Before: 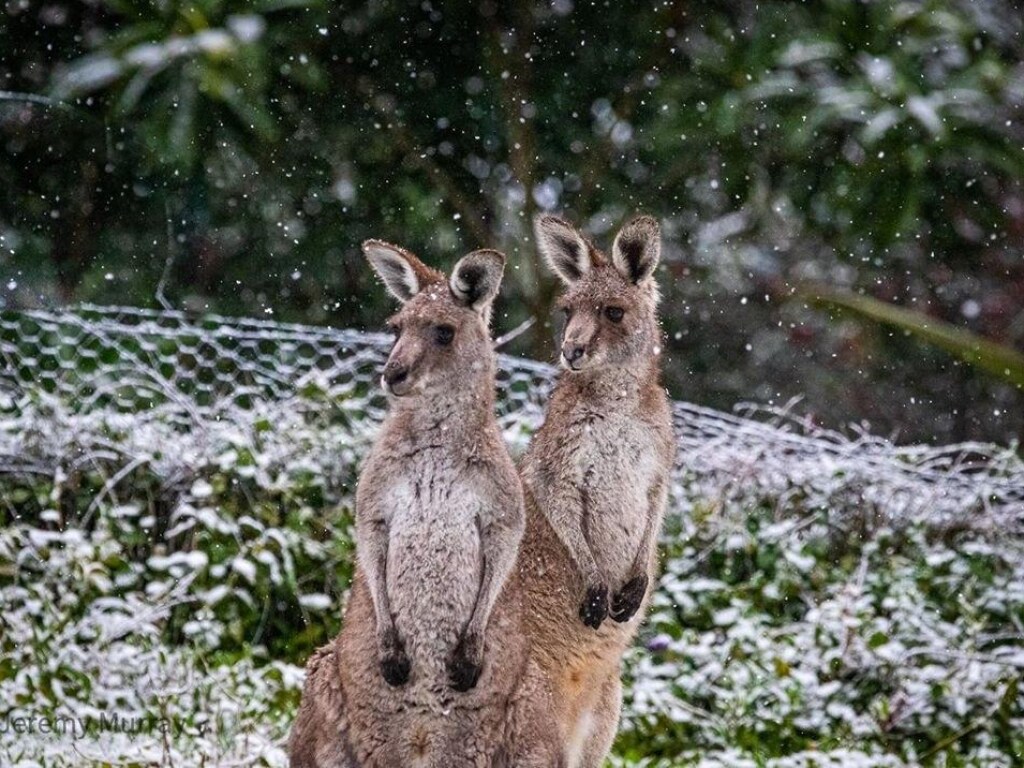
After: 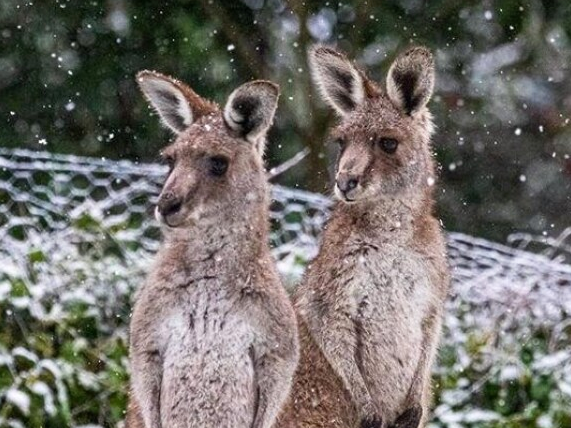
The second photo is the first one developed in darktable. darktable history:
crop and rotate: left 22.13%, top 22.054%, right 22.026%, bottom 22.102%
tone curve: curves: ch0 [(0, 0) (0.003, 0.003) (0.011, 0.011) (0.025, 0.026) (0.044, 0.046) (0.069, 0.071) (0.1, 0.103) (0.136, 0.14) (0.177, 0.183) (0.224, 0.231) (0.277, 0.286) (0.335, 0.346) (0.399, 0.412) (0.468, 0.483) (0.543, 0.56) (0.623, 0.643) (0.709, 0.732) (0.801, 0.826) (0.898, 0.917) (1, 1)], preserve colors none
